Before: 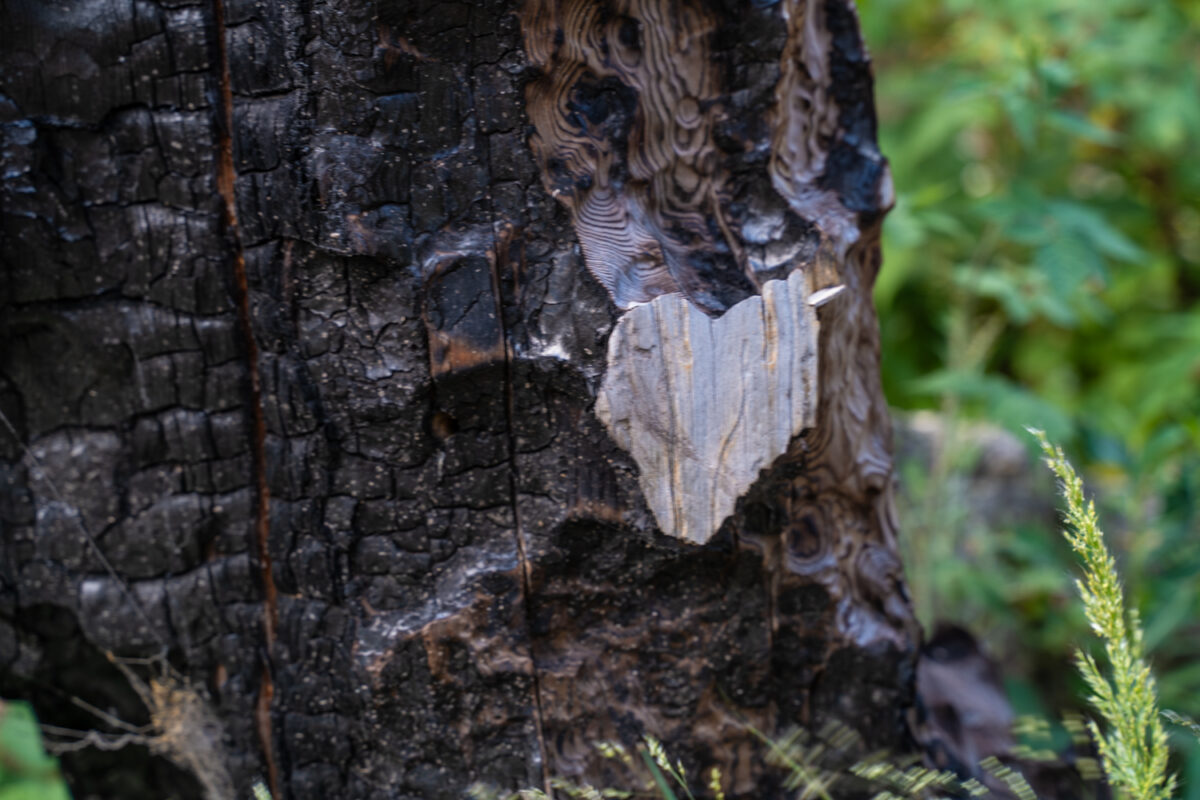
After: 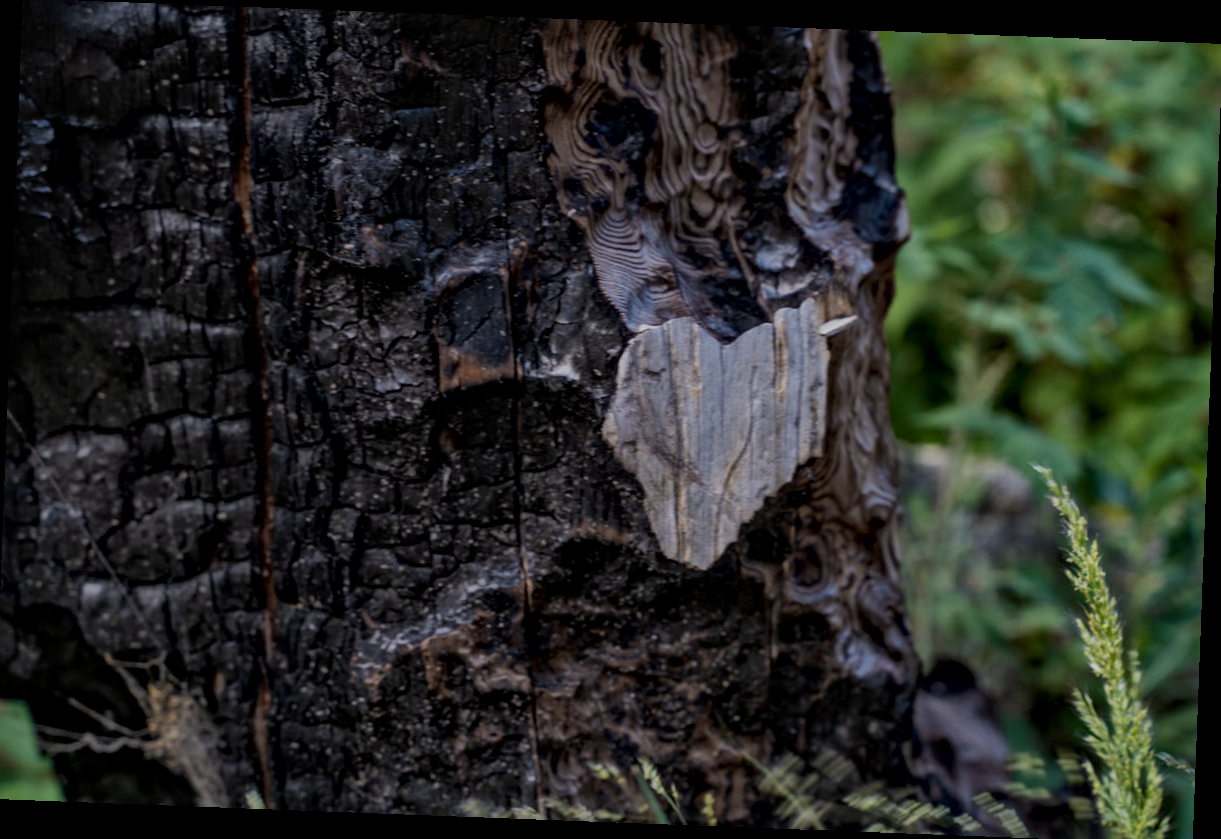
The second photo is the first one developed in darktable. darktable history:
exposure: exposure -1 EV, compensate highlight preservation false
crop and rotate: left 0.614%, top 0.179%, bottom 0.309%
rotate and perspective: rotation 2.17°, automatic cropping off
local contrast: mode bilateral grid, contrast 20, coarseness 19, detail 163%, midtone range 0.2
